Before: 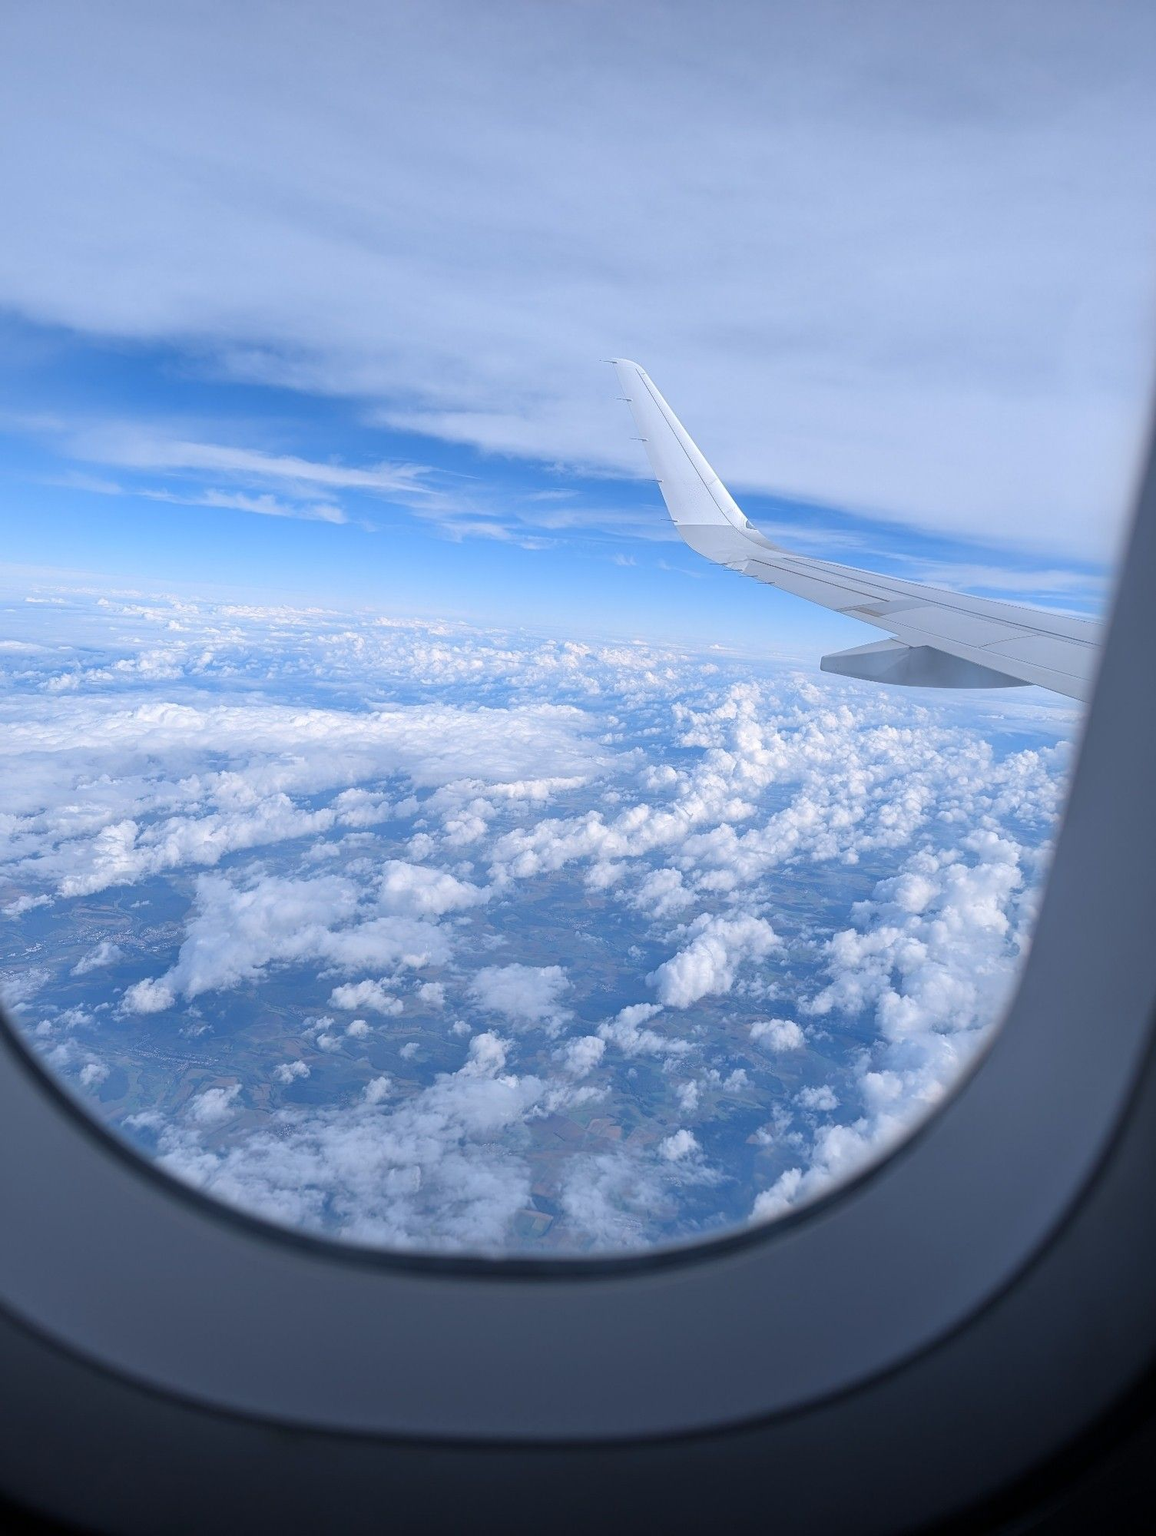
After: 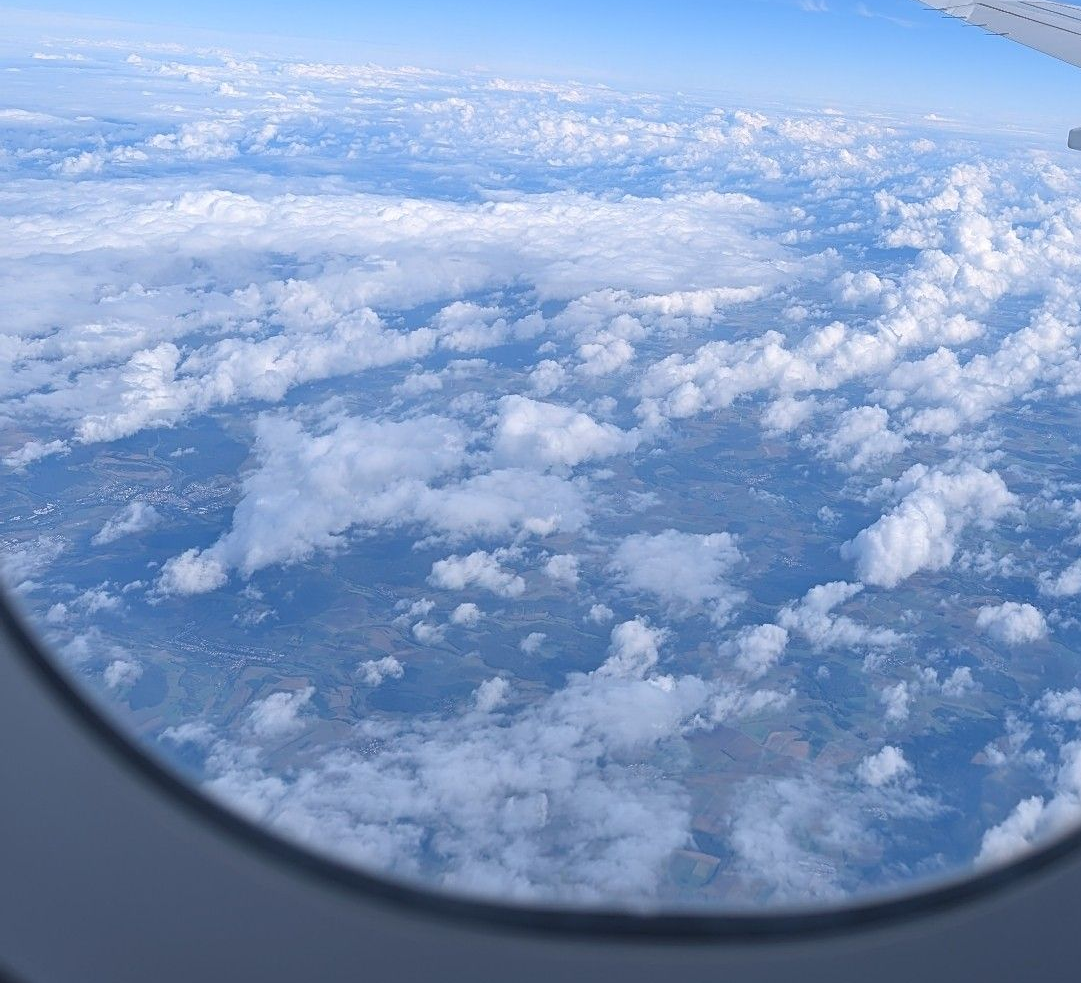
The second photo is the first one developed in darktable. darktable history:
crop: top 36.258%, right 28.115%, bottom 14.547%
exposure: compensate highlight preservation false
sharpen: amount 0.204
